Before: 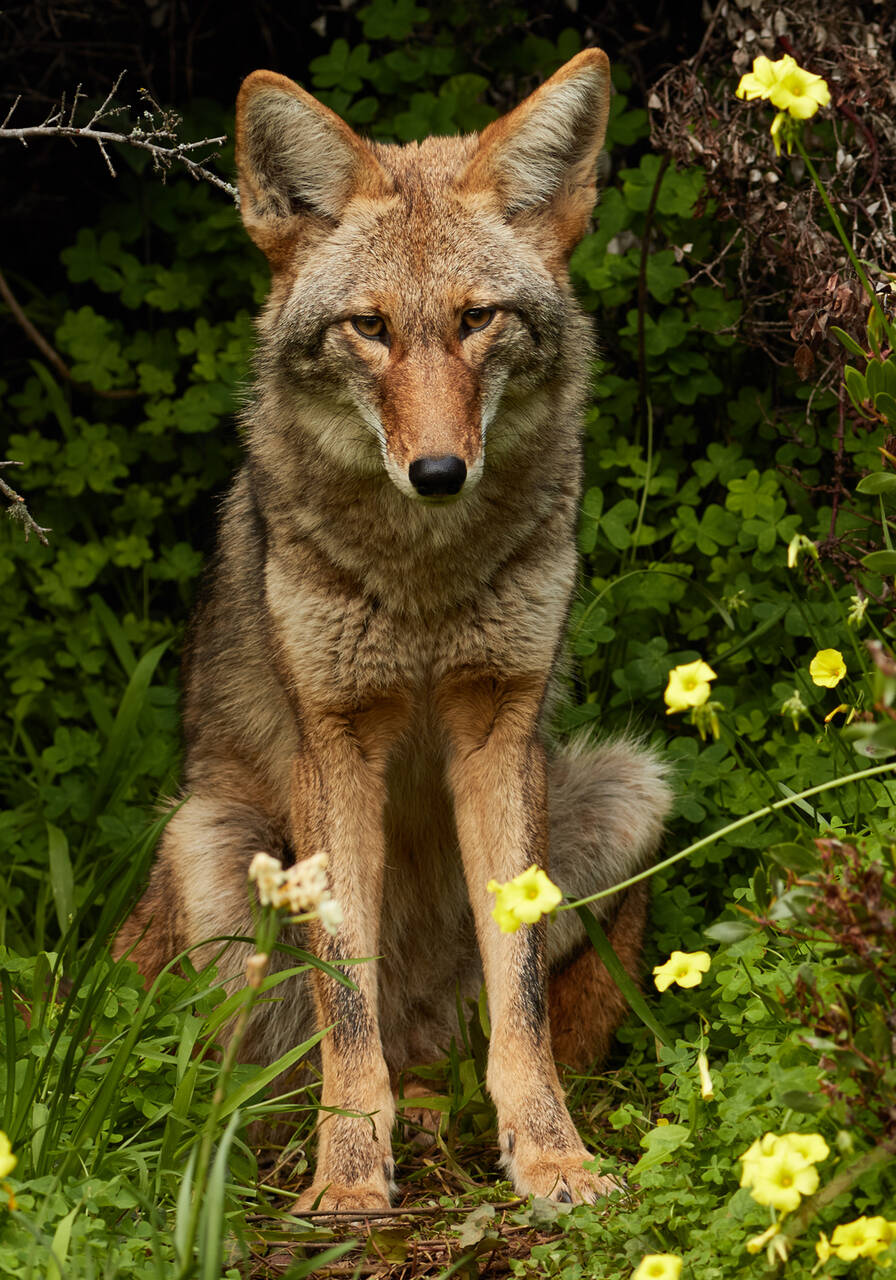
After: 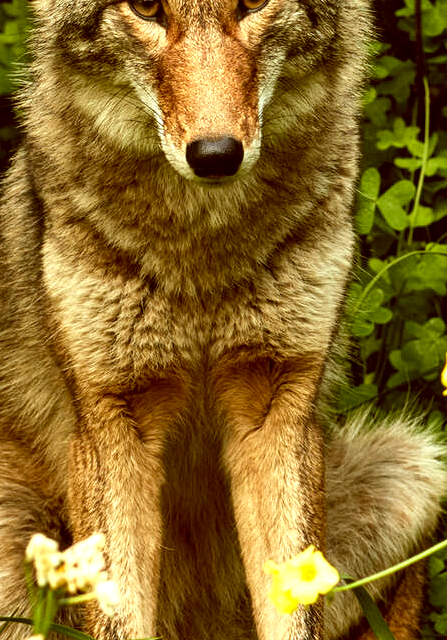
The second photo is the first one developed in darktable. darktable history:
local contrast: detail 135%, midtone range 0.75
shadows and highlights: shadows 60, soften with gaussian
color correction: highlights a* -5.94, highlights b* 9.48, shadows a* 10.12, shadows b* 23.94
exposure: exposure 0.648 EV, compensate highlight preservation false
crop: left 25%, top 25%, right 25%, bottom 25%
